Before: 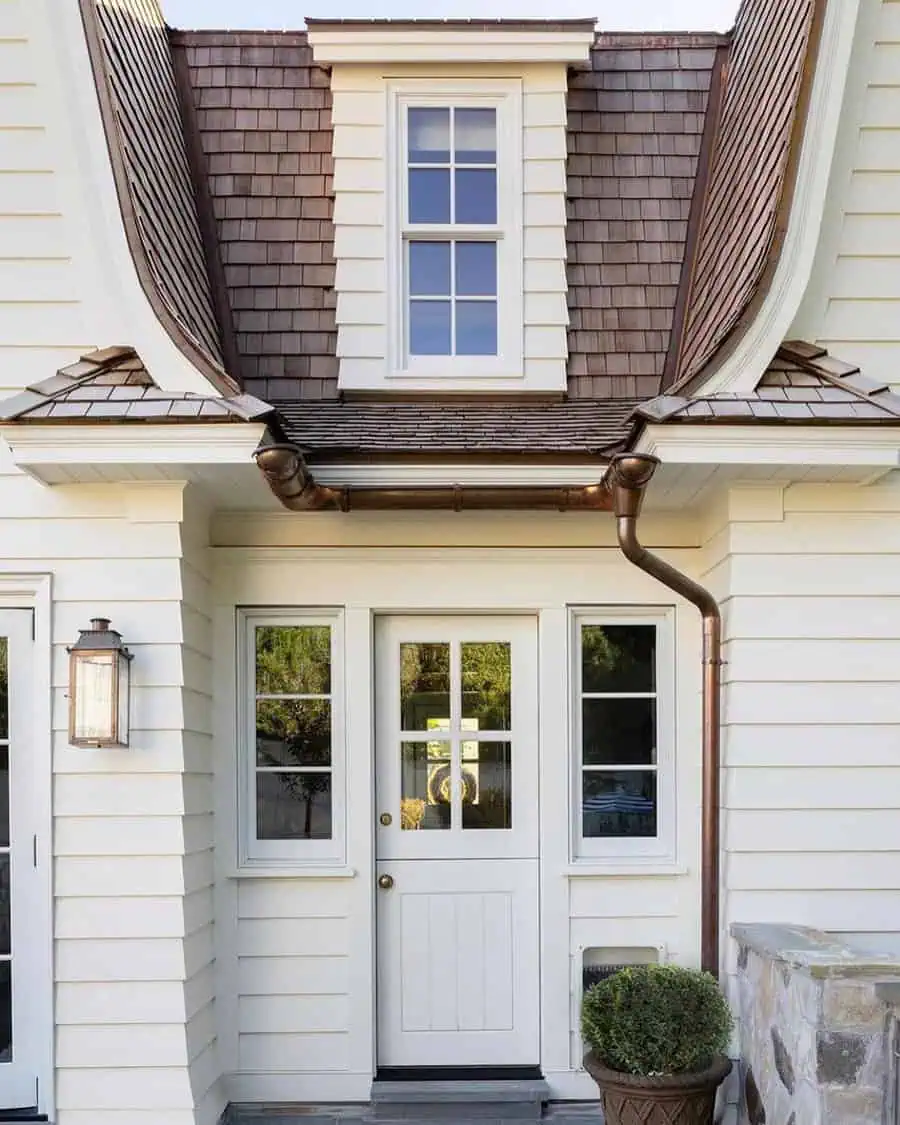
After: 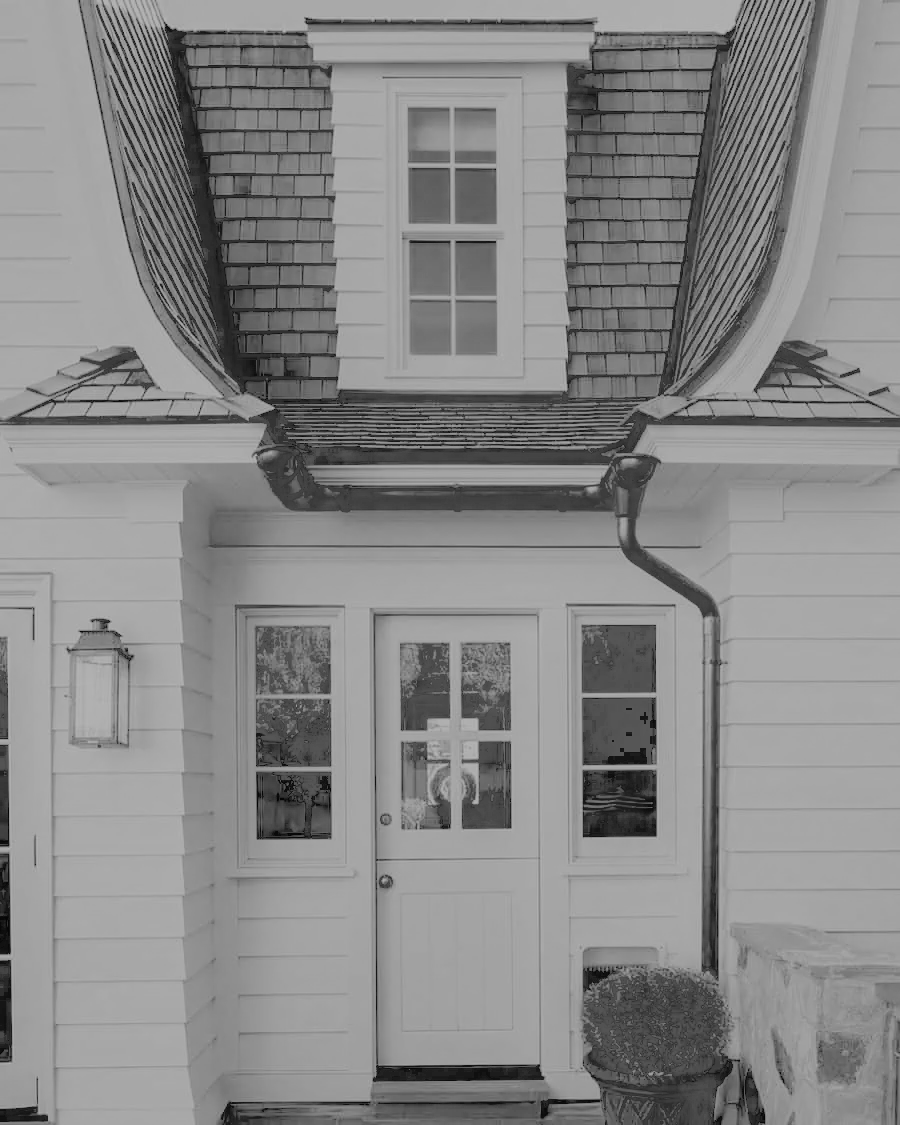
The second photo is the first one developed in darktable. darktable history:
monochrome: on, module defaults
exposure: black level correction 0.04, exposure 0.5 EV, compensate highlight preservation false
filmic rgb: black relative exposure -14 EV, white relative exposure 8 EV, threshold 3 EV, hardness 3.74, latitude 50%, contrast 0.5, color science v5 (2021), contrast in shadows safe, contrast in highlights safe, enable highlight reconstruction true
